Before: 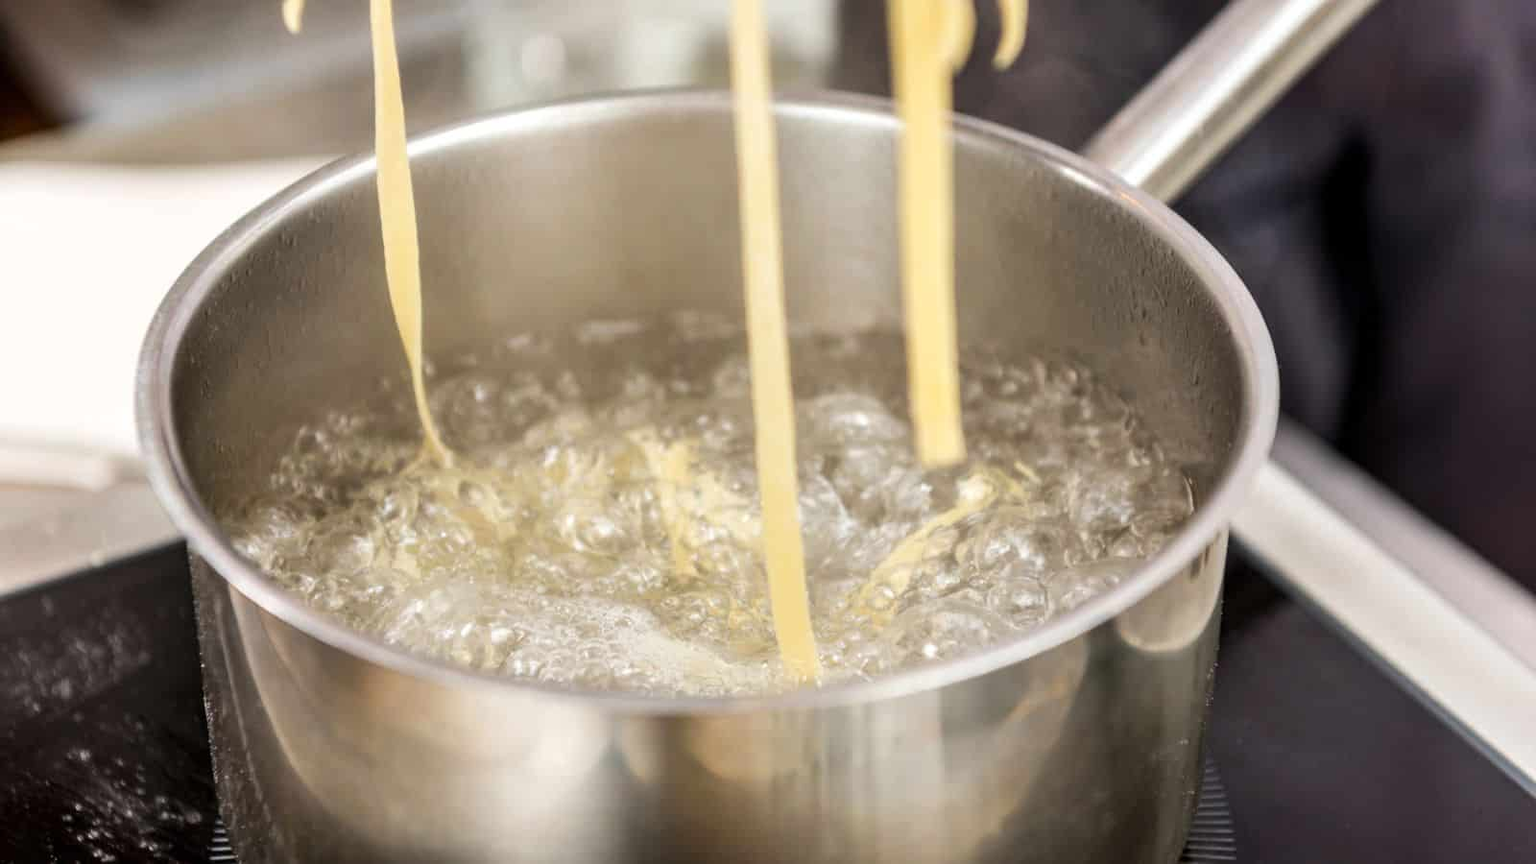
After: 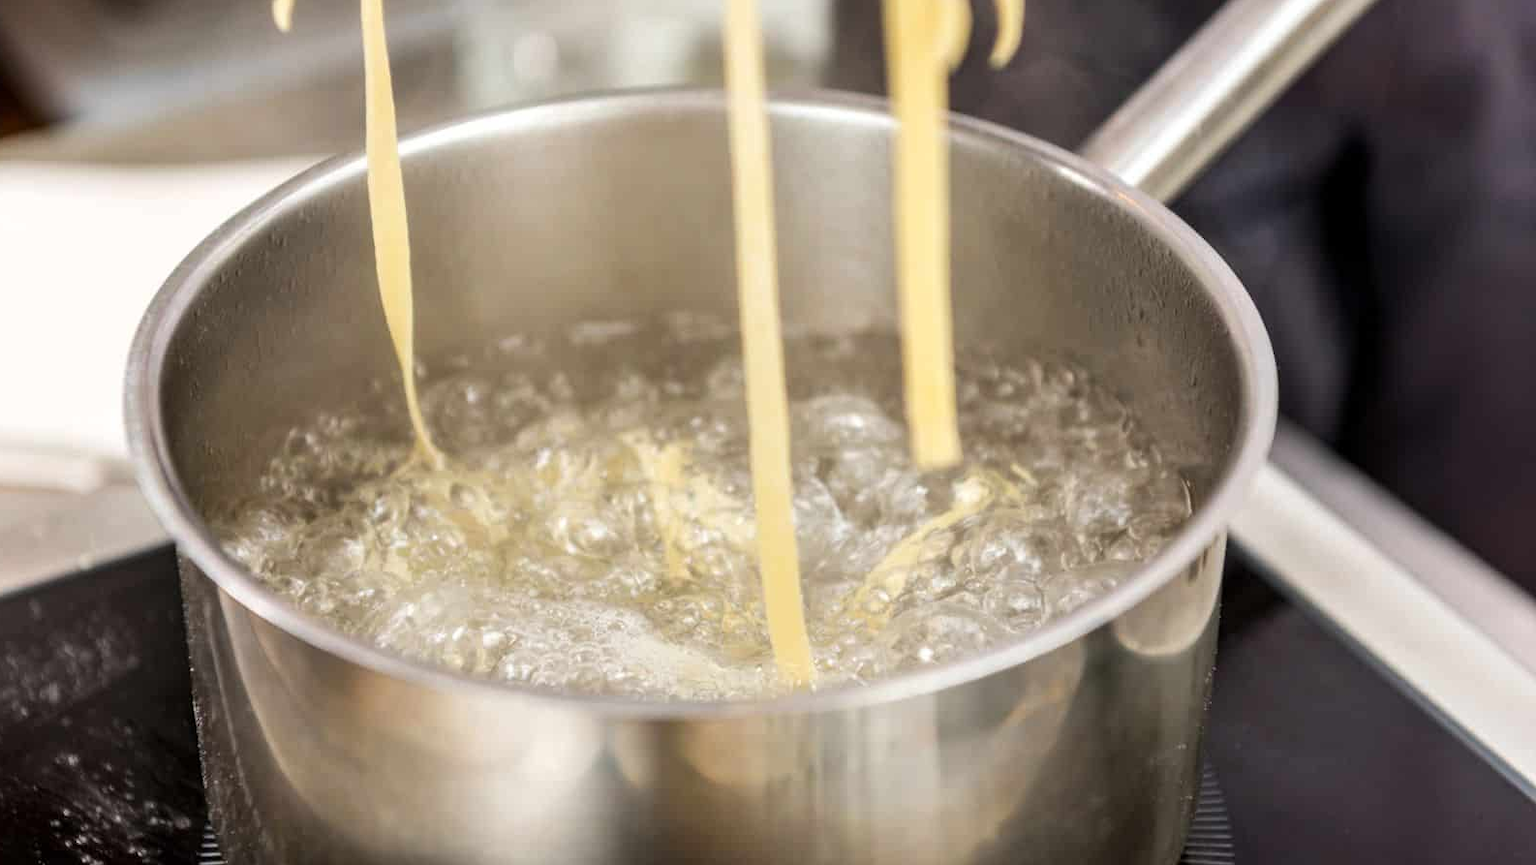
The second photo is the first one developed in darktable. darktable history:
crop and rotate: left 0.817%, top 0.231%, bottom 0.354%
